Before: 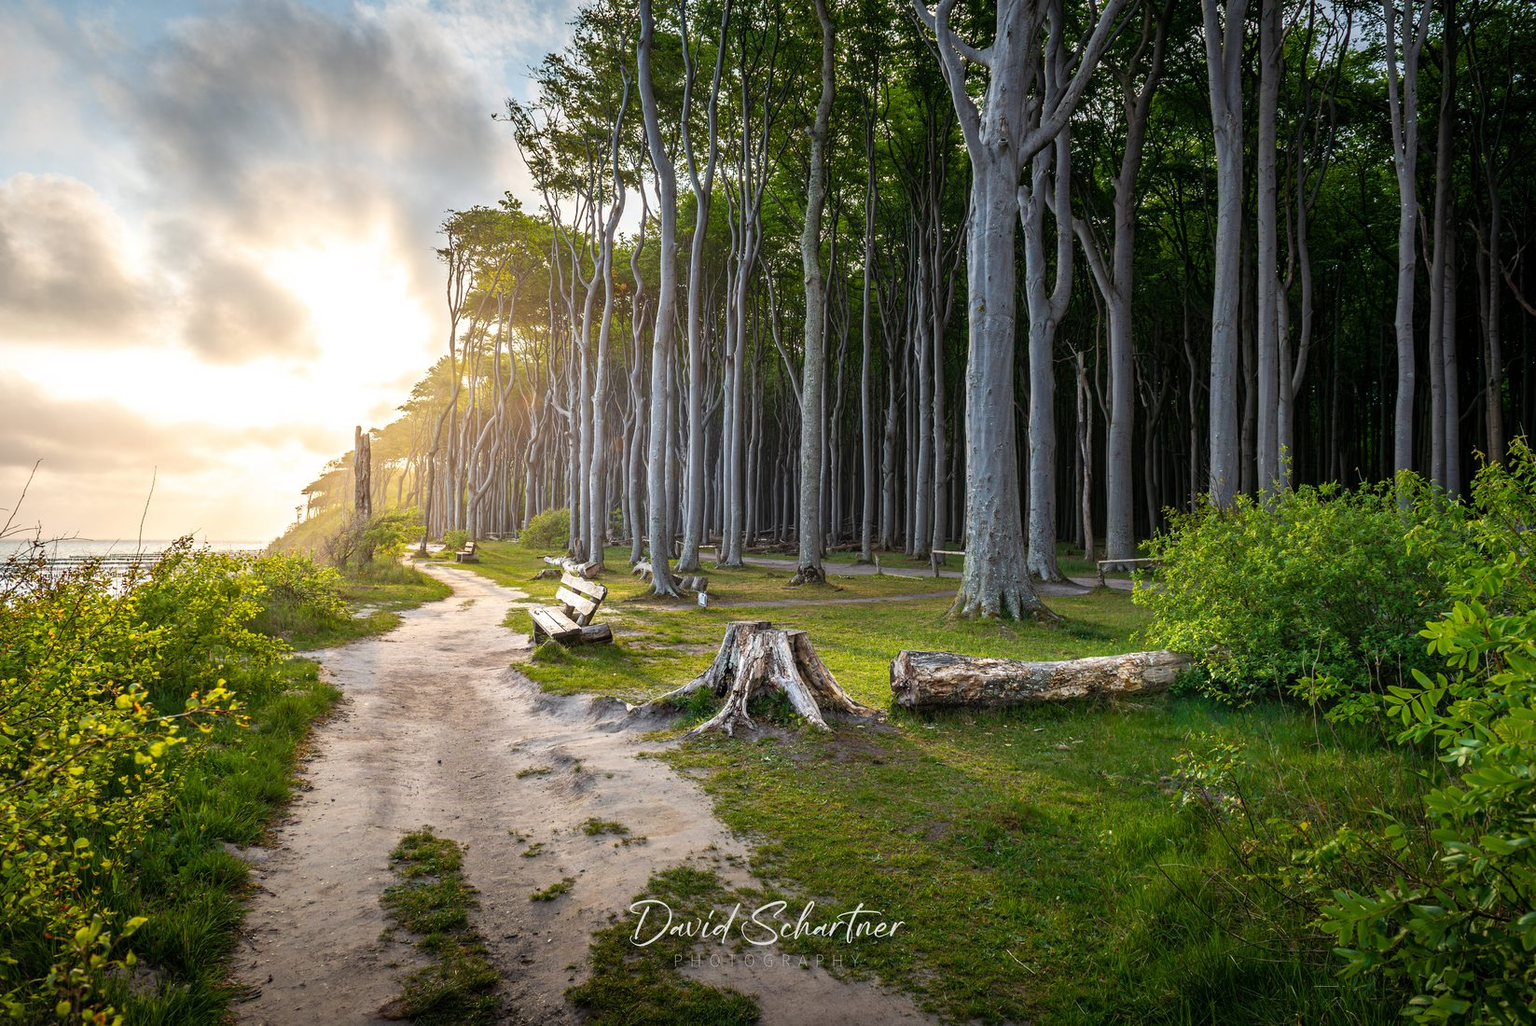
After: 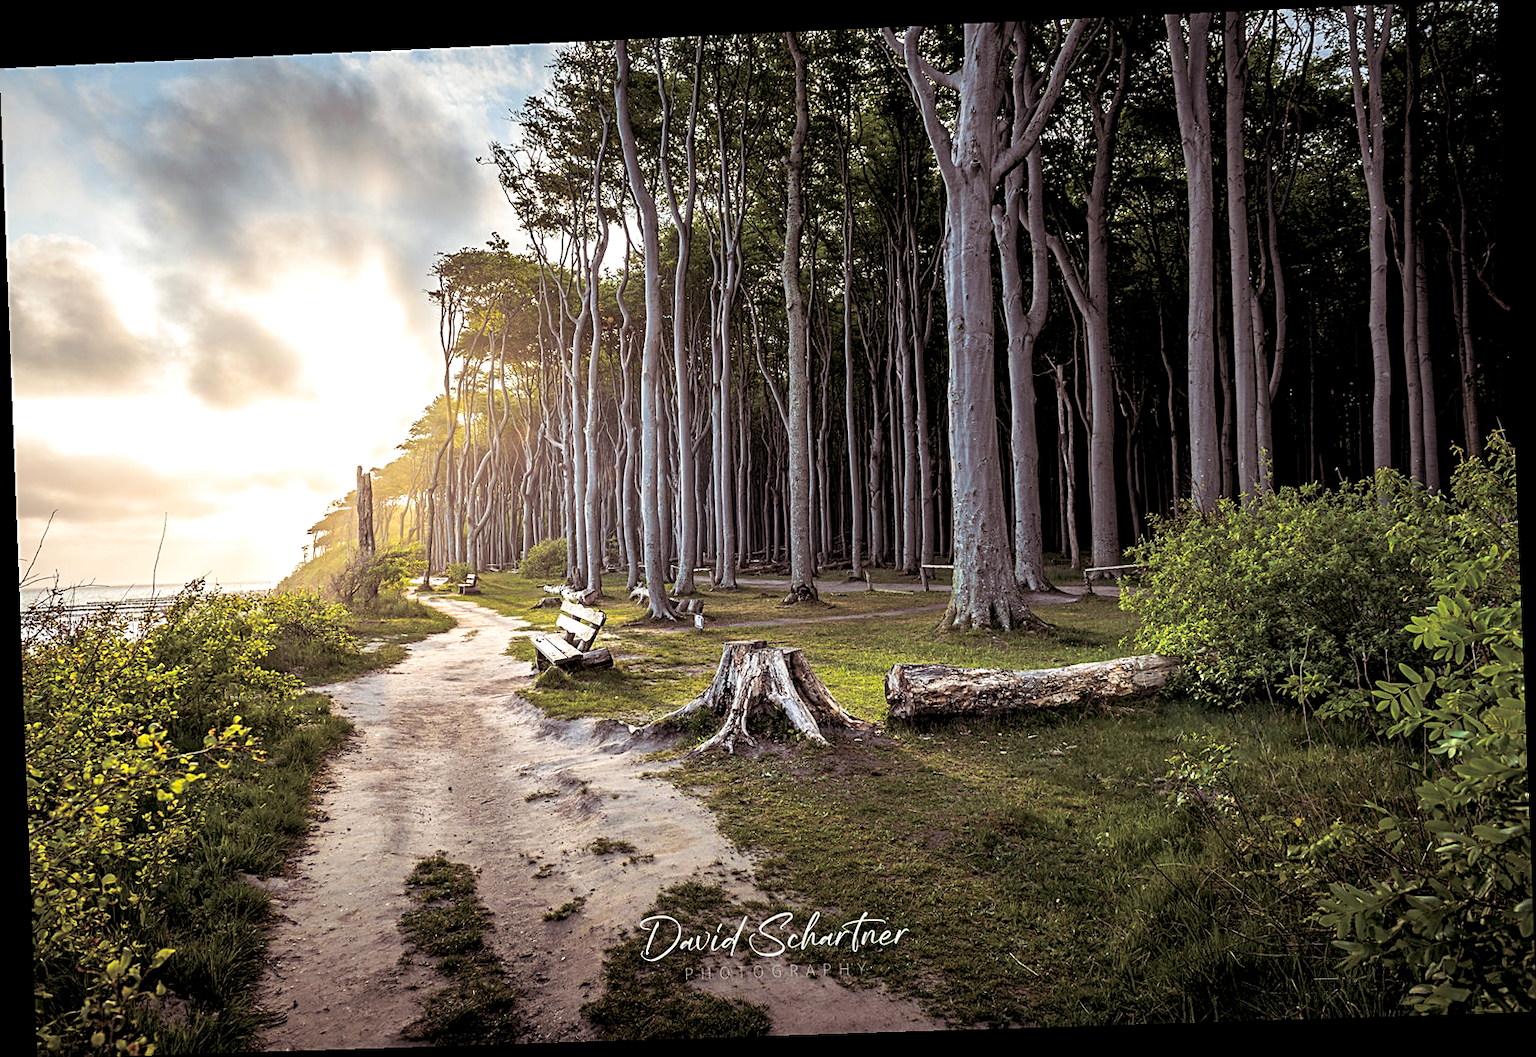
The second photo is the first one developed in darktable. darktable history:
rotate and perspective: rotation -2.22°, lens shift (horizontal) -0.022, automatic cropping off
sharpen: on, module defaults
exposure: black level correction 0.007, exposure 0.159 EV, compensate highlight preservation false
split-toning: shadows › saturation 0.24, highlights › hue 54°, highlights › saturation 0.24
local contrast: mode bilateral grid, contrast 20, coarseness 50, detail 120%, midtone range 0.2
